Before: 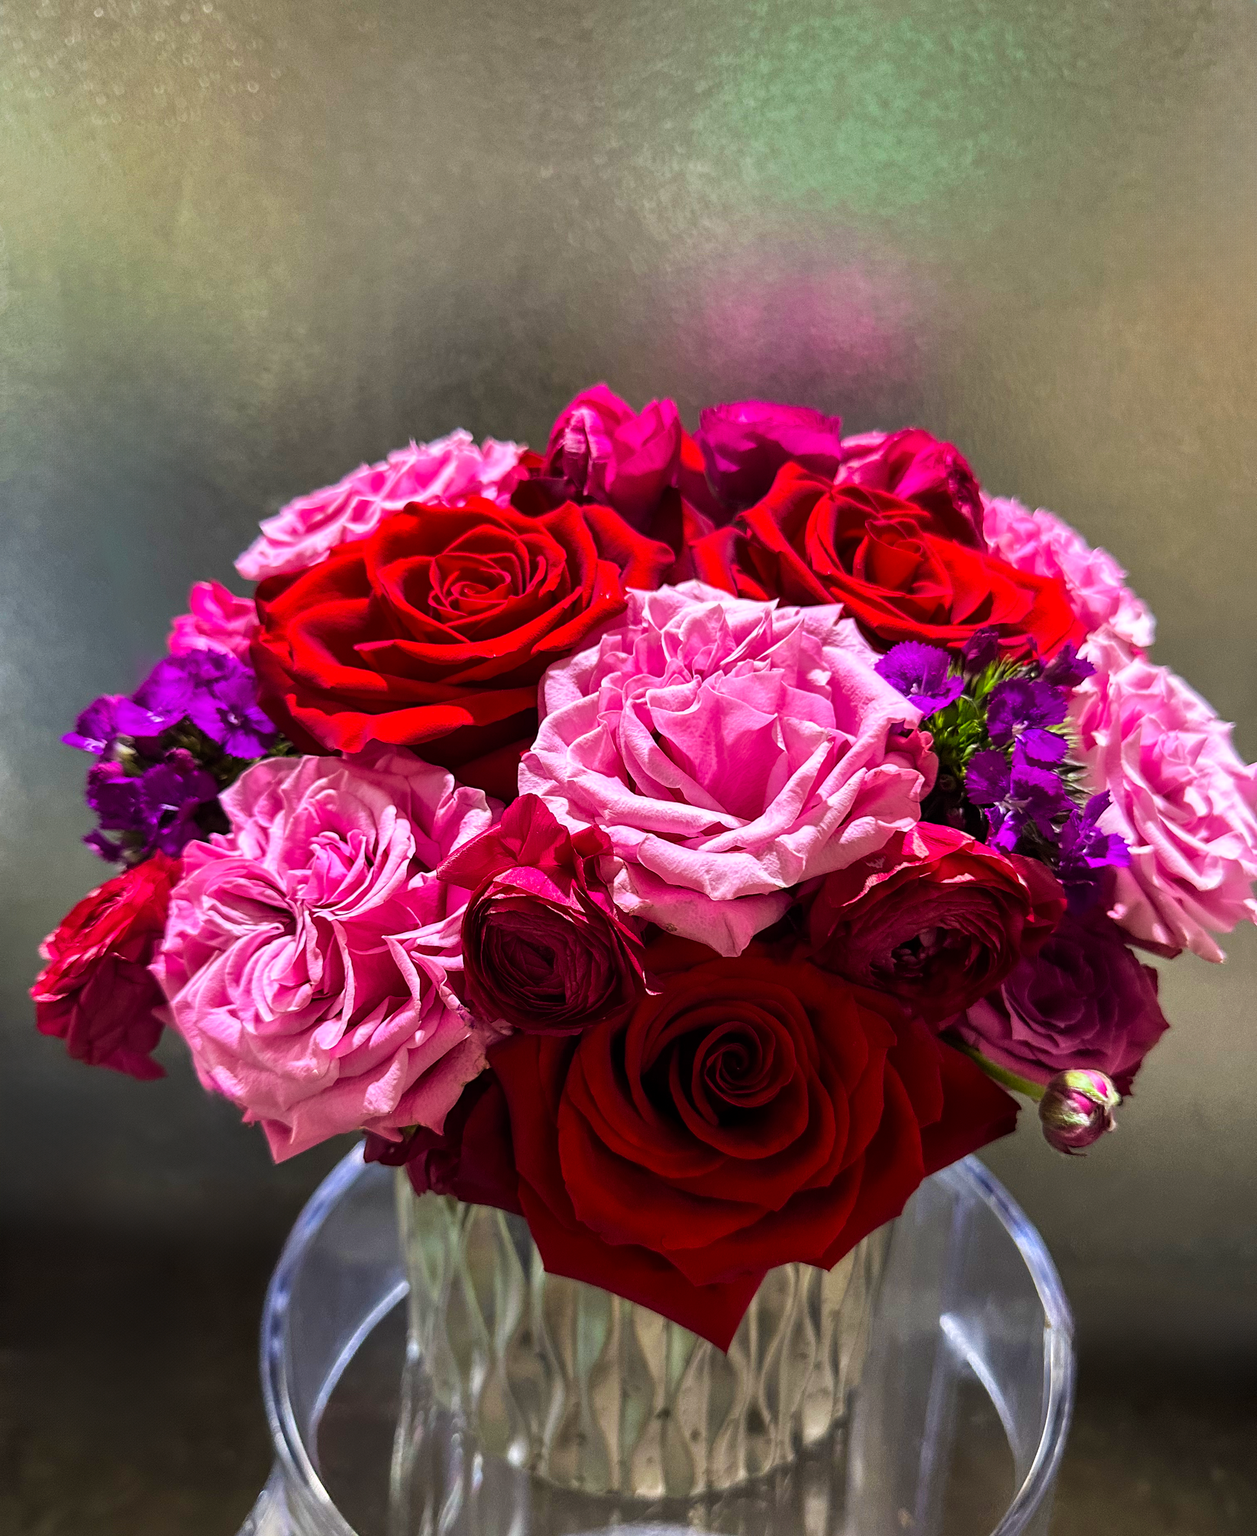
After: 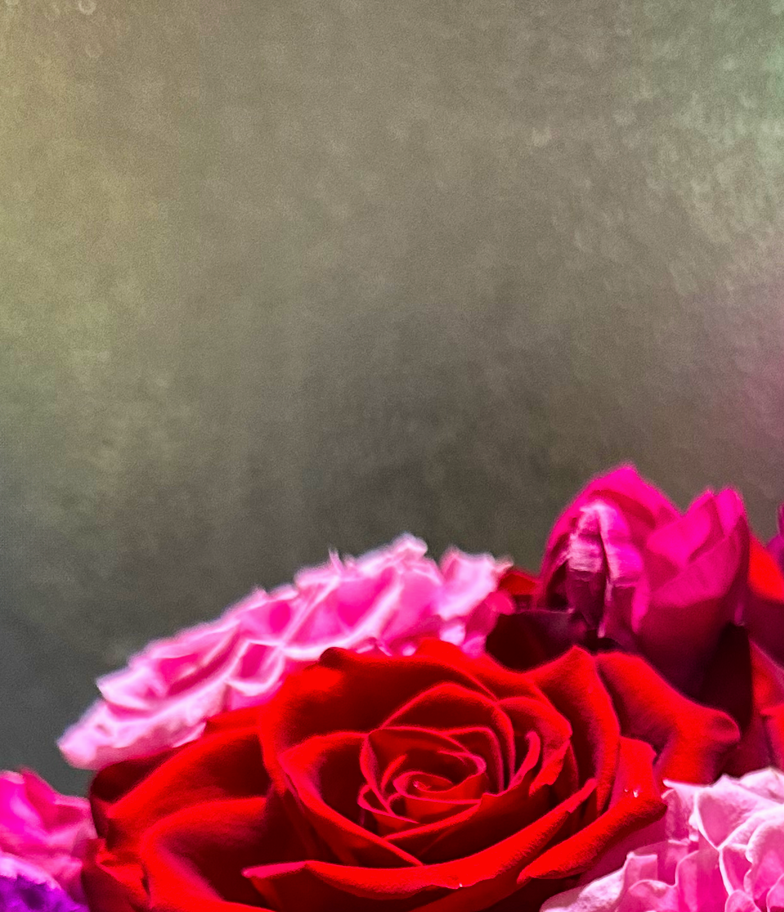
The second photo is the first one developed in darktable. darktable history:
color correction: highlights b* -0.033, saturation 0.994
exposure: exposure -0.04 EV, compensate exposure bias true, compensate highlight preservation false
crop: left 15.71%, top 5.45%, right 43.952%, bottom 56.141%
